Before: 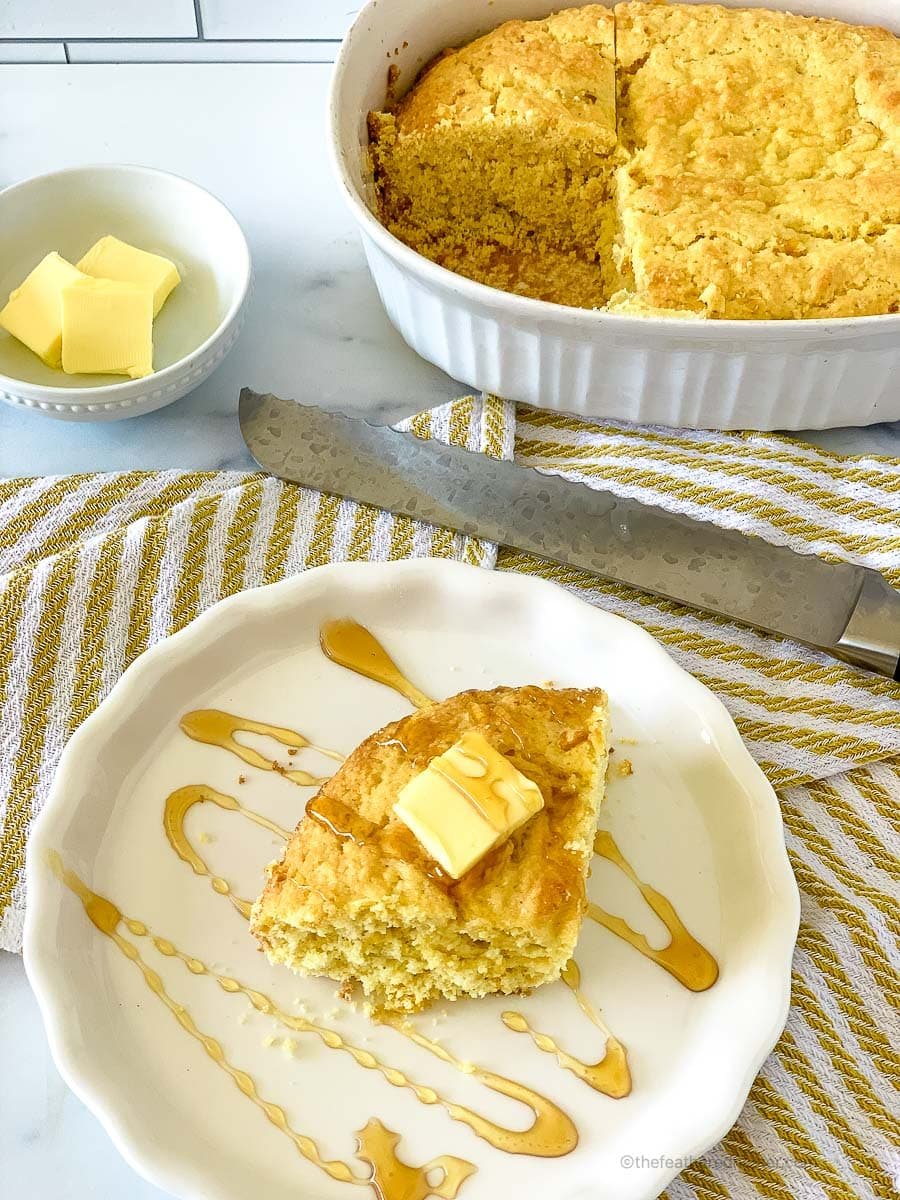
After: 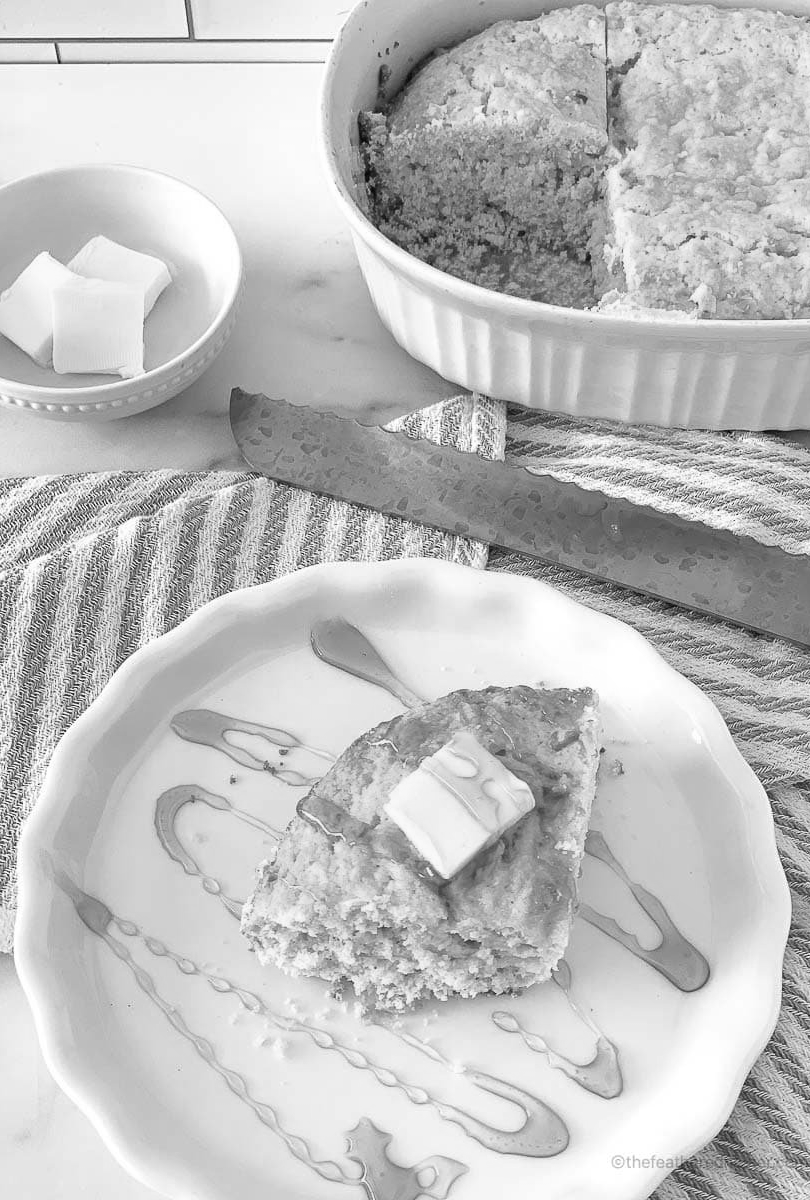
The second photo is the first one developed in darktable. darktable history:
monochrome: on, module defaults
crop and rotate: left 1.088%, right 8.807%
